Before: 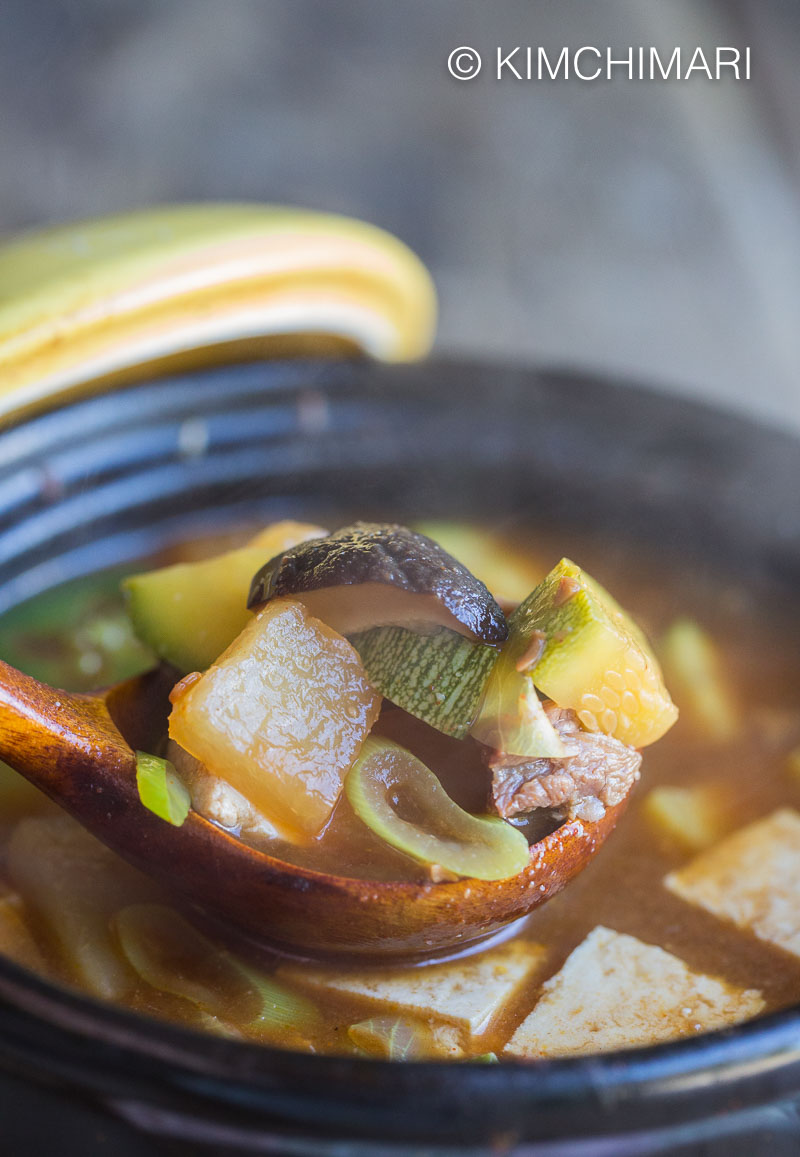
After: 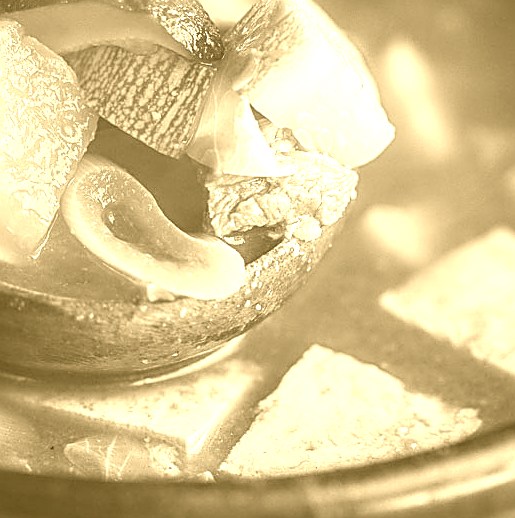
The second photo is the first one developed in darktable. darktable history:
crop and rotate: left 35.509%, top 50.238%, bottom 4.934%
colorize: hue 36°, source mix 100%
local contrast: on, module defaults
sharpen: amount 0.901
